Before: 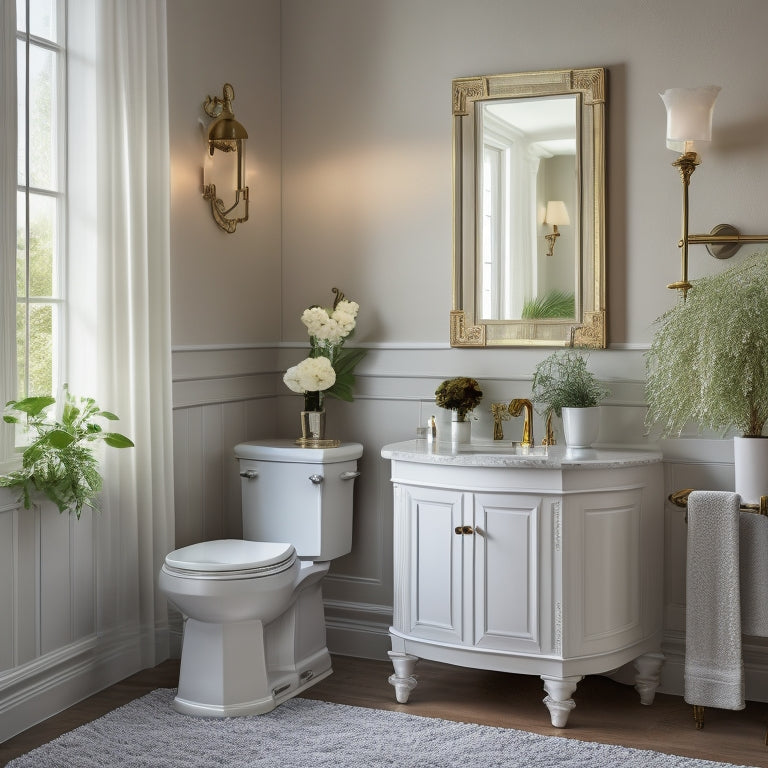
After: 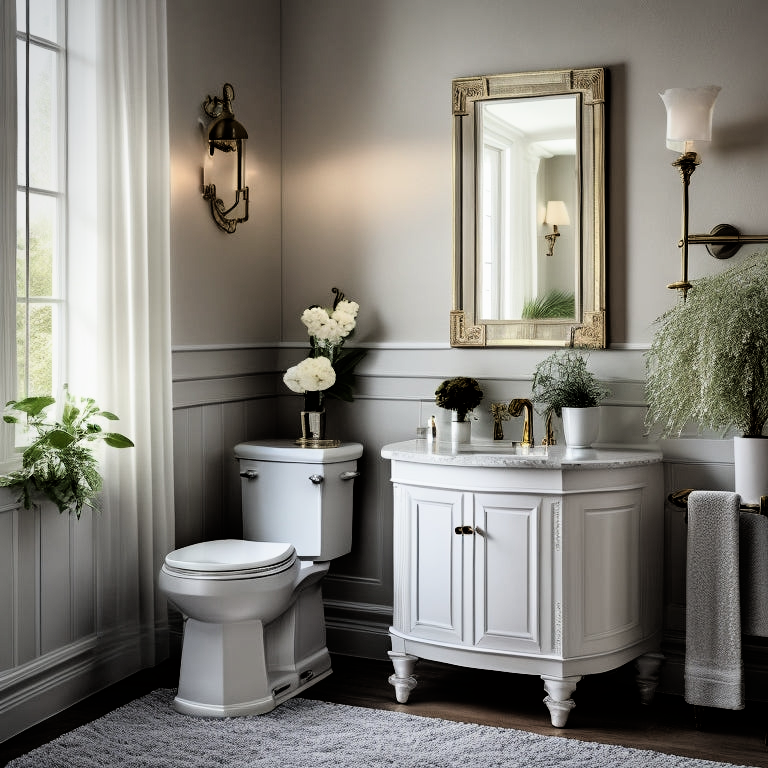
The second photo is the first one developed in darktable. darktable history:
tone equalizer: on, module defaults
exposure: exposure -0.25 EV, compensate exposure bias true, compensate highlight preservation false
filmic rgb: black relative exposure -3.8 EV, white relative exposure 2.4 EV, dynamic range scaling -49.44%, hardness 3.43, latitude 29.39%, contrast 1.795
vignetting: fall-off radius 61%, brightness -0.317, saturation -0.058
